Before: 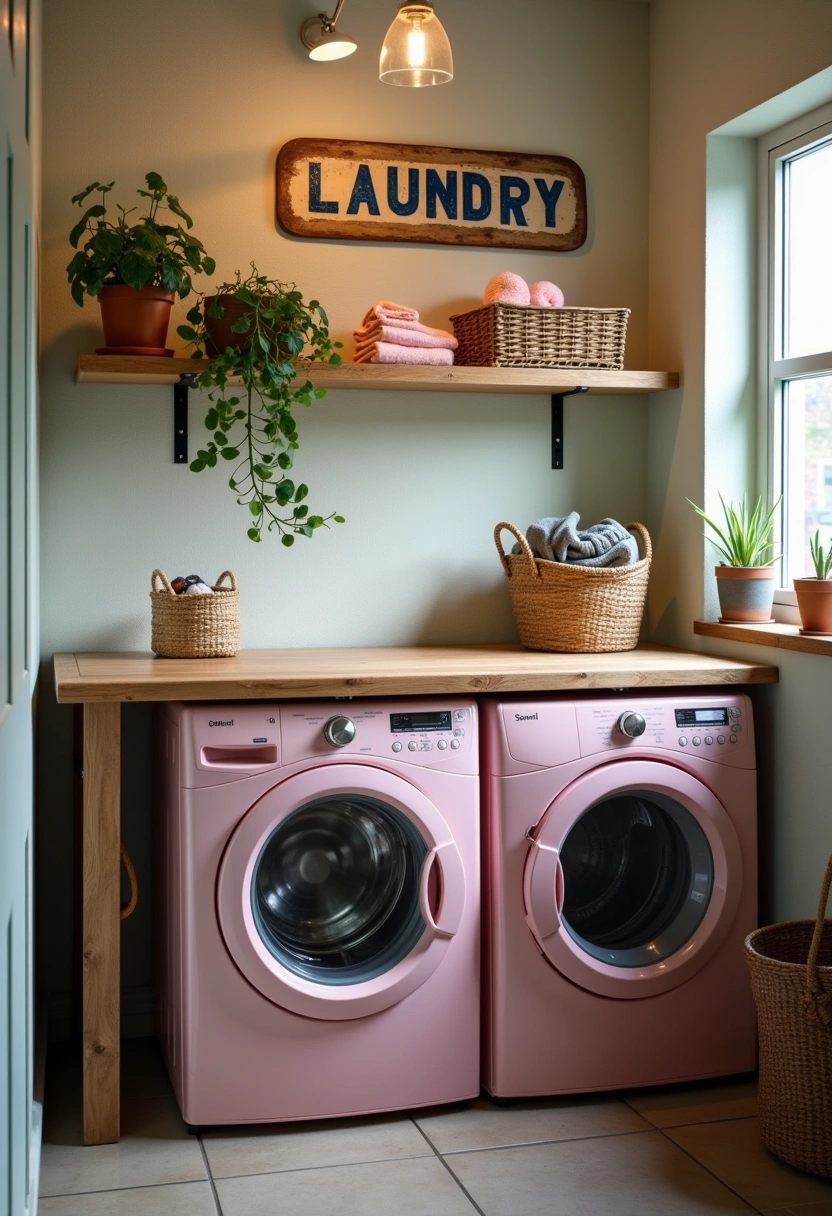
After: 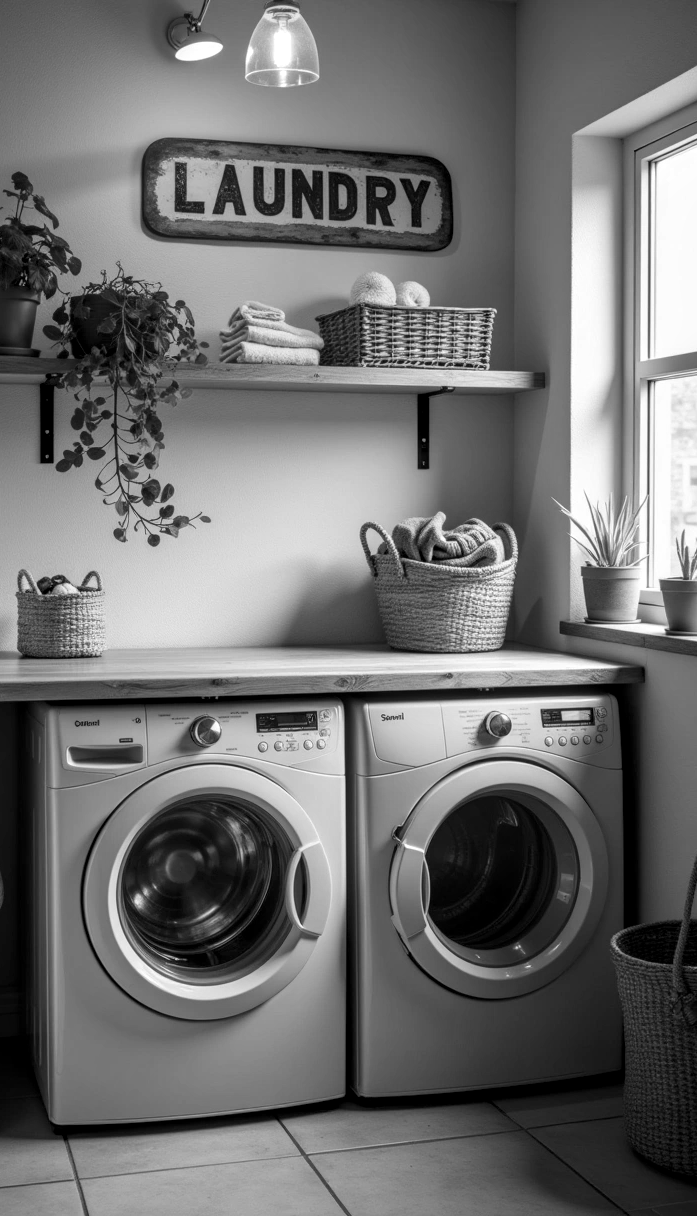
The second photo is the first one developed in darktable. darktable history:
monochrome: a 32, b 64, size 2.3
crop: left 16.145%
local contrast: detail 130%
